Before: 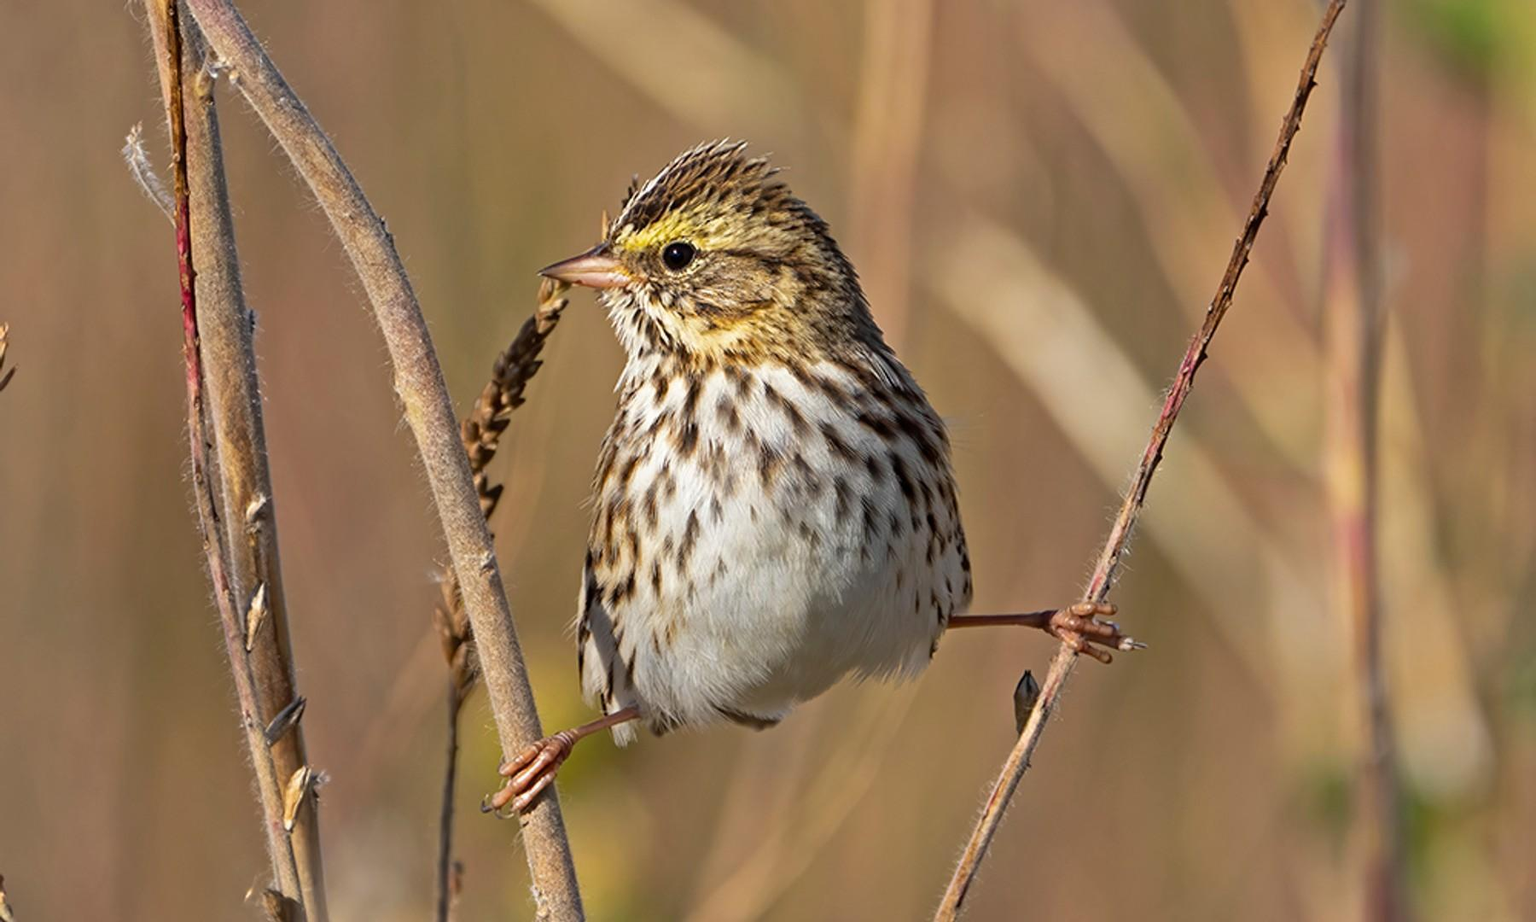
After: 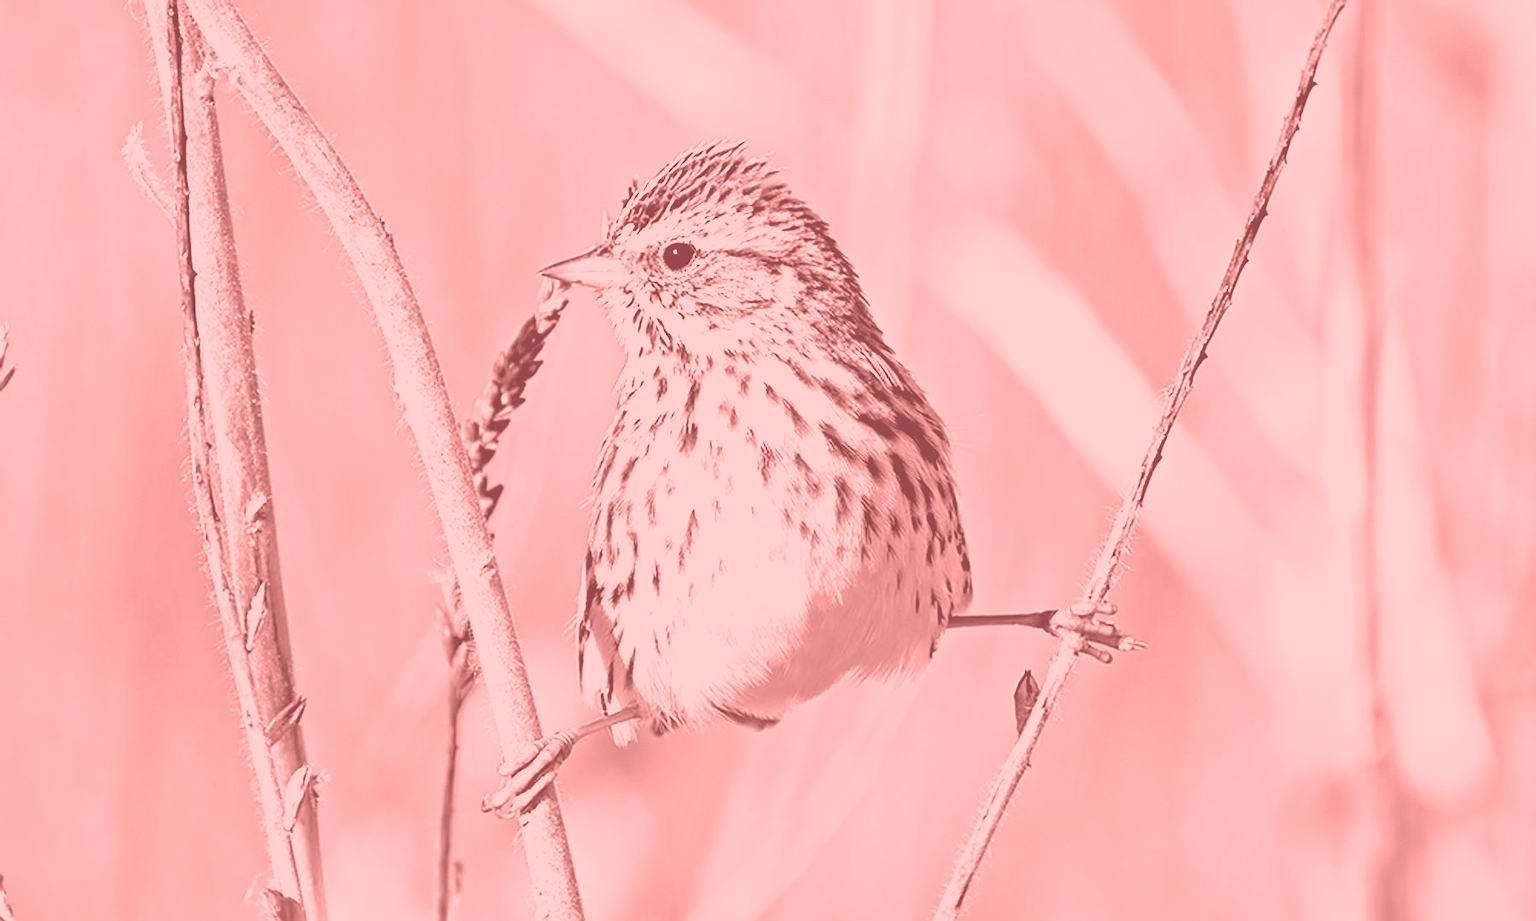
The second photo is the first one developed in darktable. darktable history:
filmic rgb: white relative exposure 2.34 EV, hardness 6.59
exposure: black level correction 0.009, exposure 1.425 EV, compensate highlight preservation false
sharpen: on, module defaults
colorize: saturation 51%, source mix 50.67%, lightness 50.67%
white balance: red 0.967, blue 1.049
